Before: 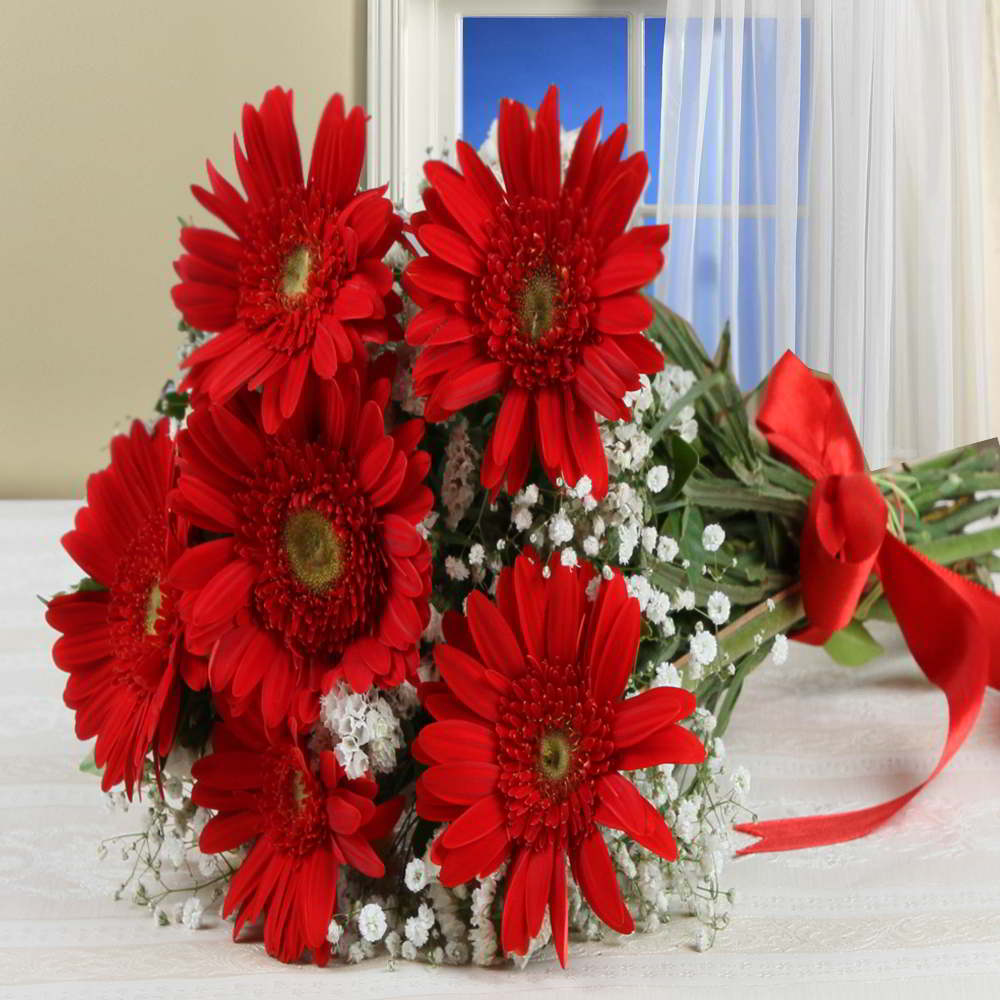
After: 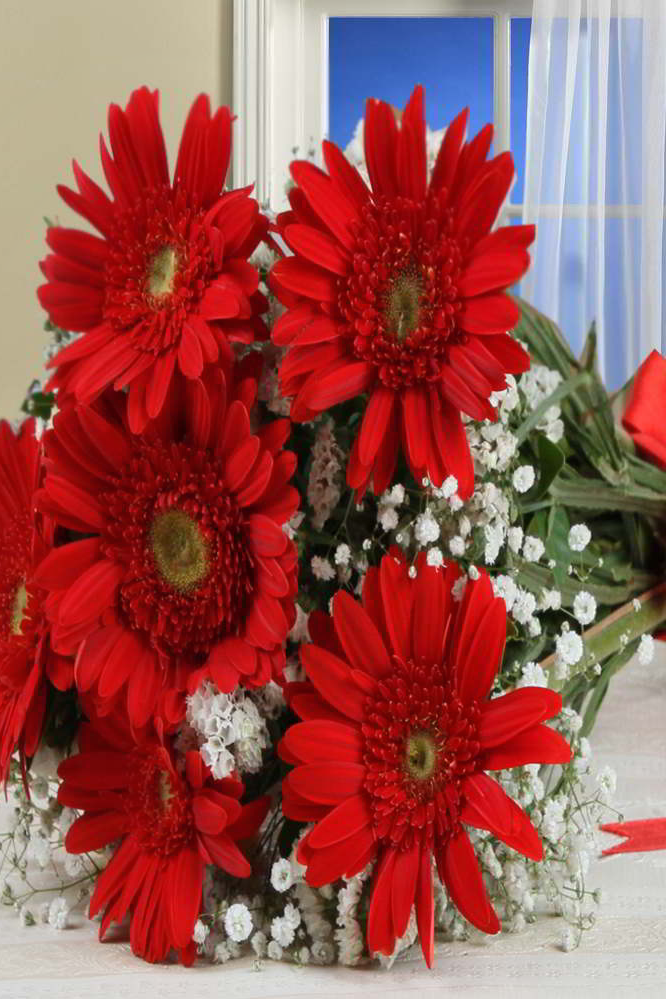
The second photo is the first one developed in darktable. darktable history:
crop and rotate: left 13.409%, right 19.924%
shadows and highlights: shadows 25, highlights -25
